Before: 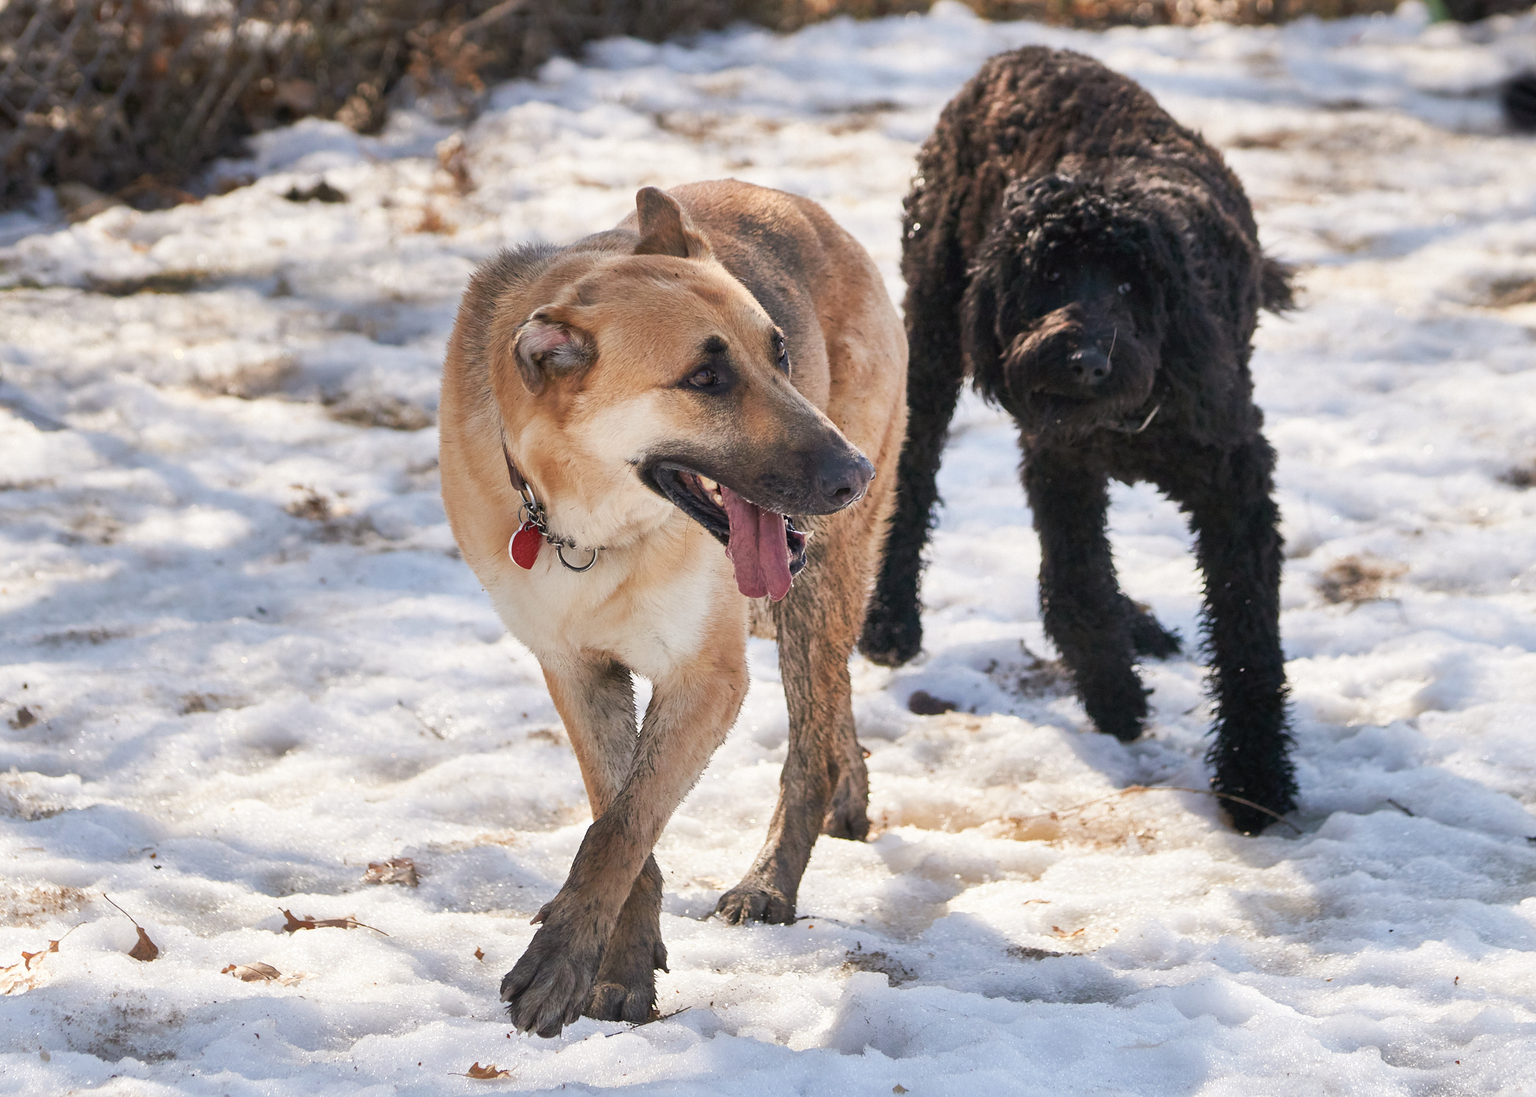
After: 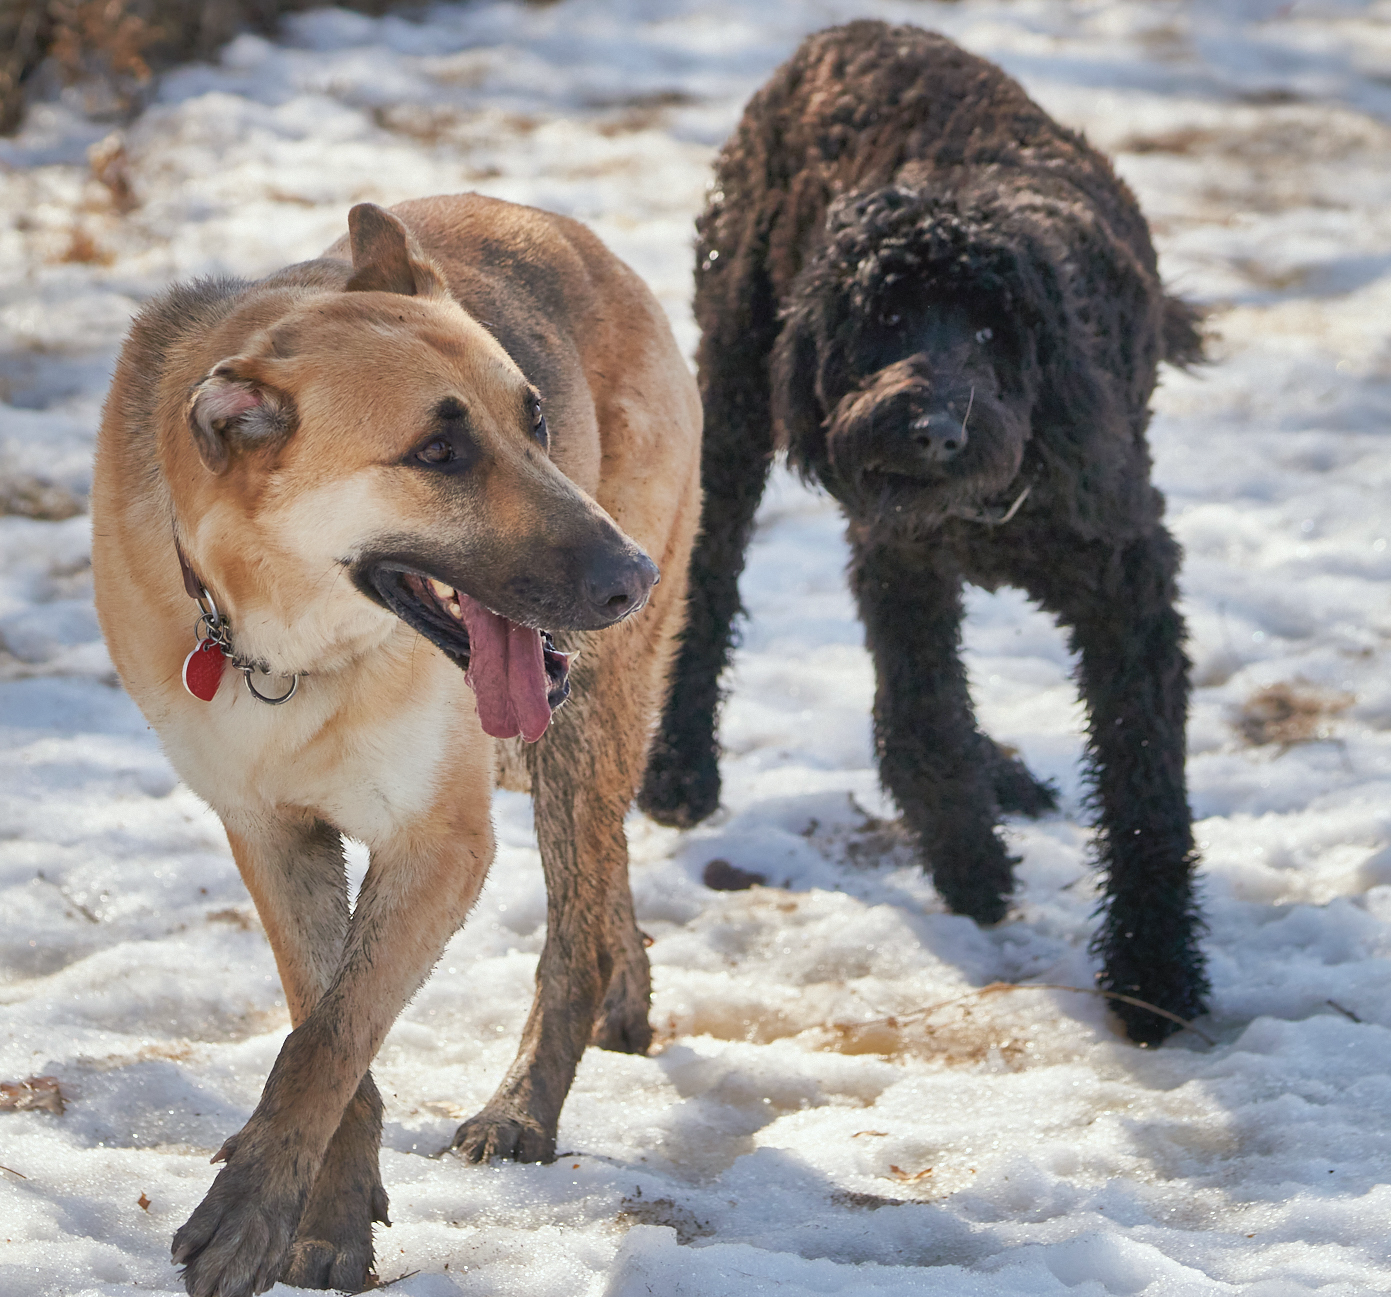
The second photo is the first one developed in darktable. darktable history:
crop and rotate: left 24.034%, top 2.838%, right 6.406%, bottom 6.299%
shadows and highlights: on, module defaults
white balance: red 0.978, blue 0.999
